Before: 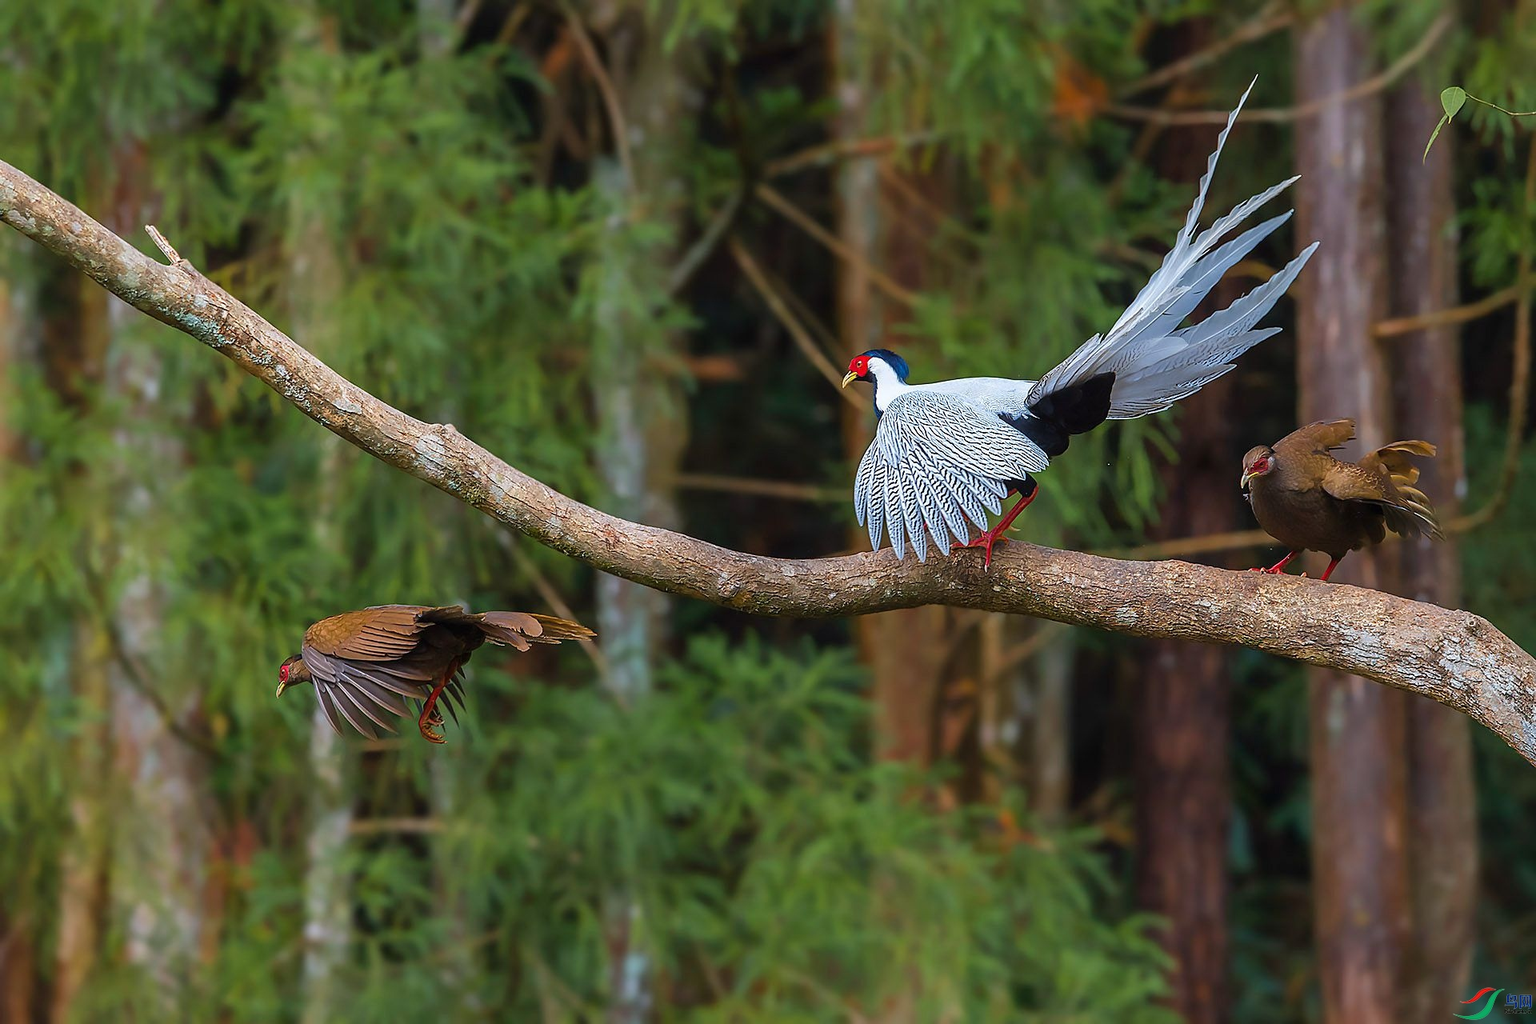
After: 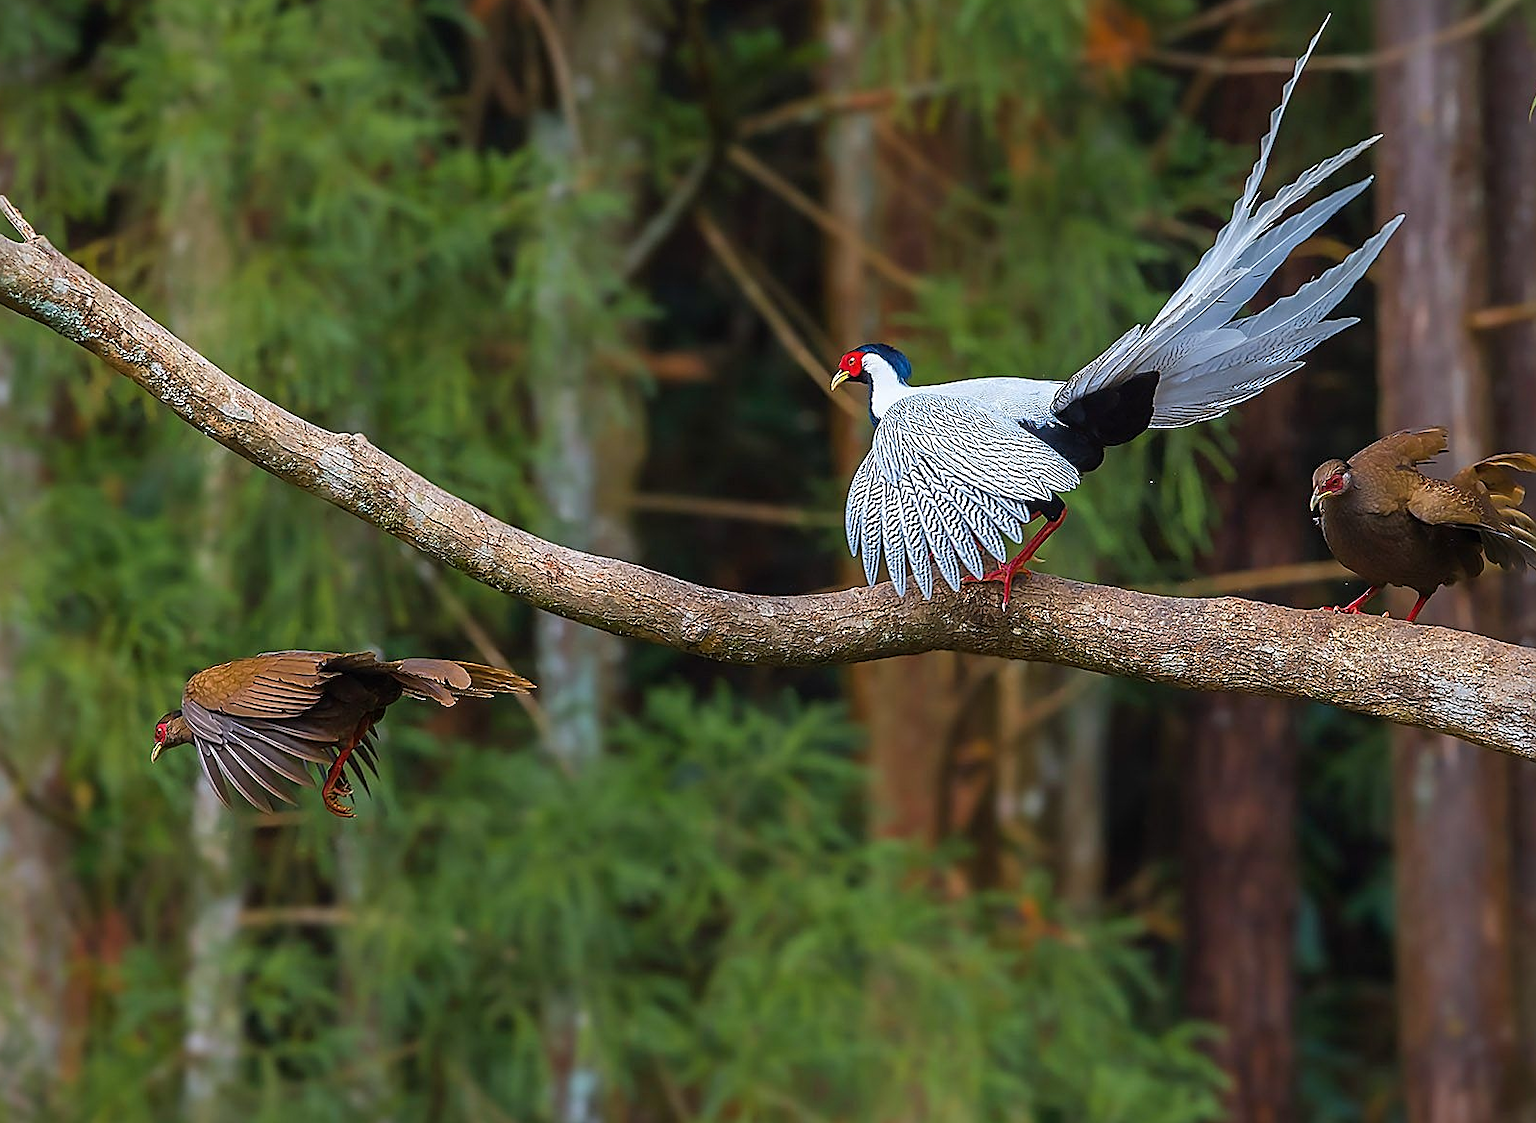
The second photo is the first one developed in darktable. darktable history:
sharpen: on, module defaults
crop: left 9.801%, top 6.205%, right 6.934%, bottom 2.417%
vignetting: fall-off radius 92.66%, brightness -0.574, saturation 0.003
